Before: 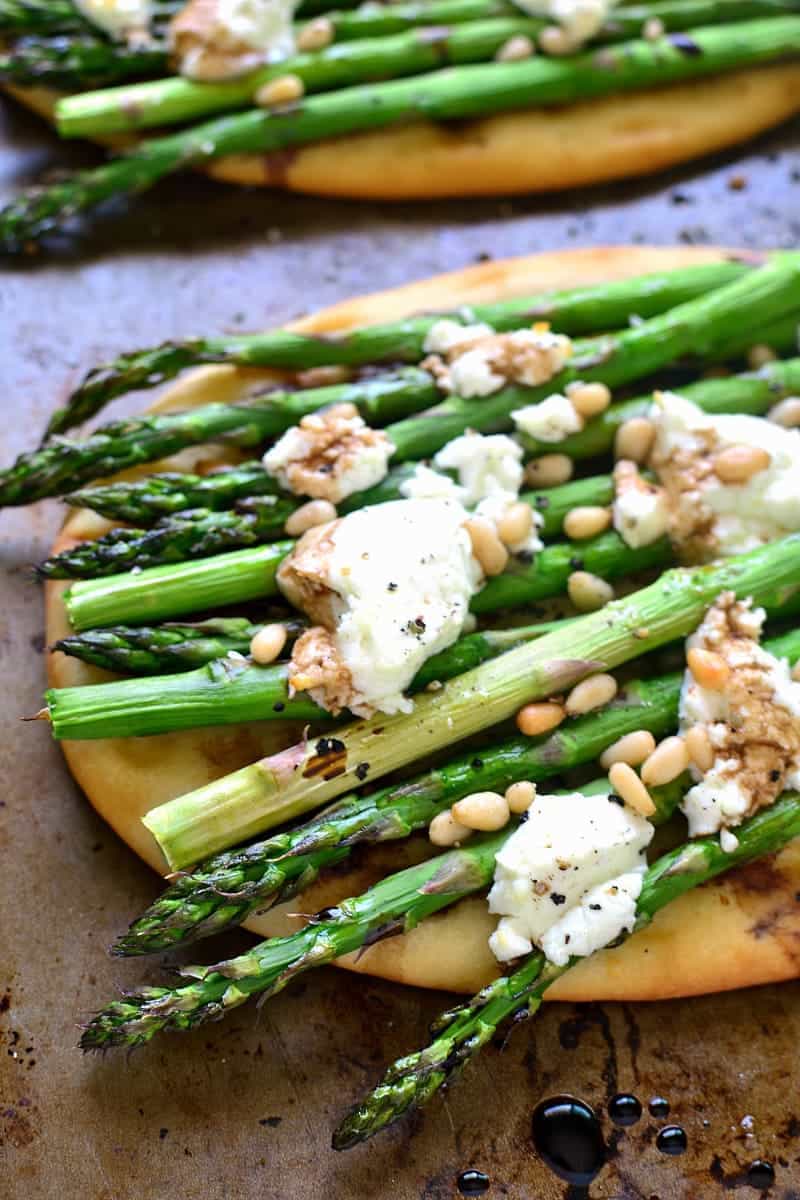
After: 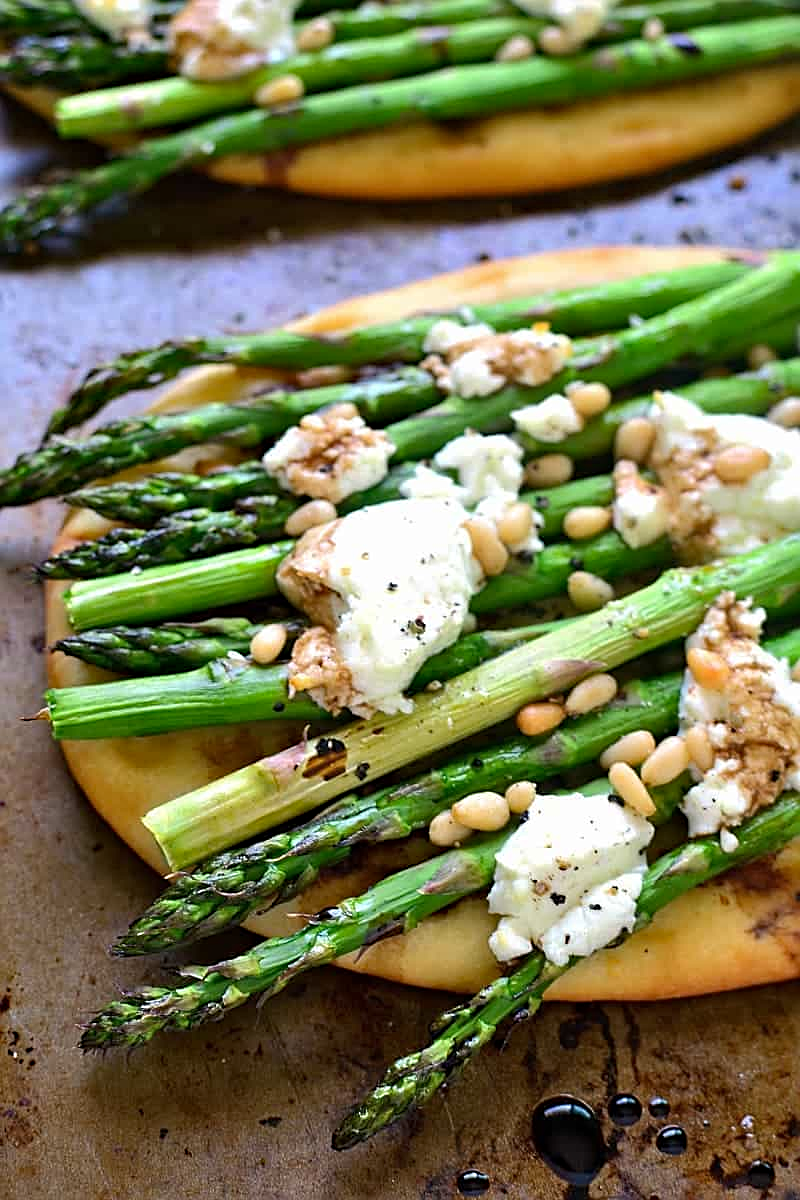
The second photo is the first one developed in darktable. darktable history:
haze removal: compatibility mode true, adaptive false
exposure: compensate exposure bias true, compensate highlight preservation false
tone equalizer: edges refinement/feathering 500, mask exposure compensation -1.57 EV, preserve details no
sharpen: on, module defaults
